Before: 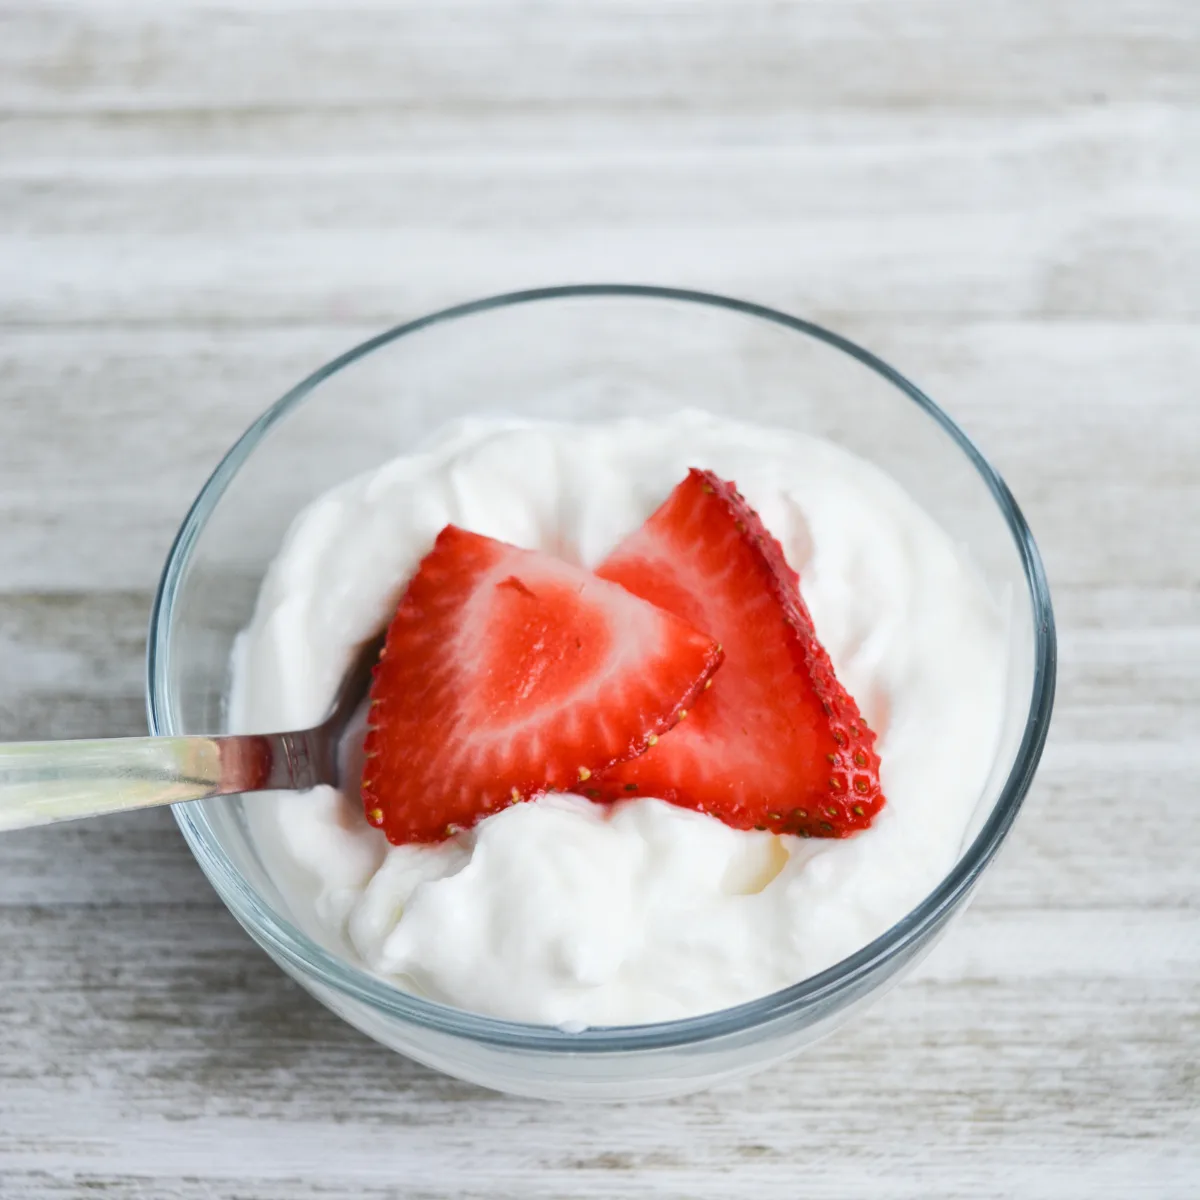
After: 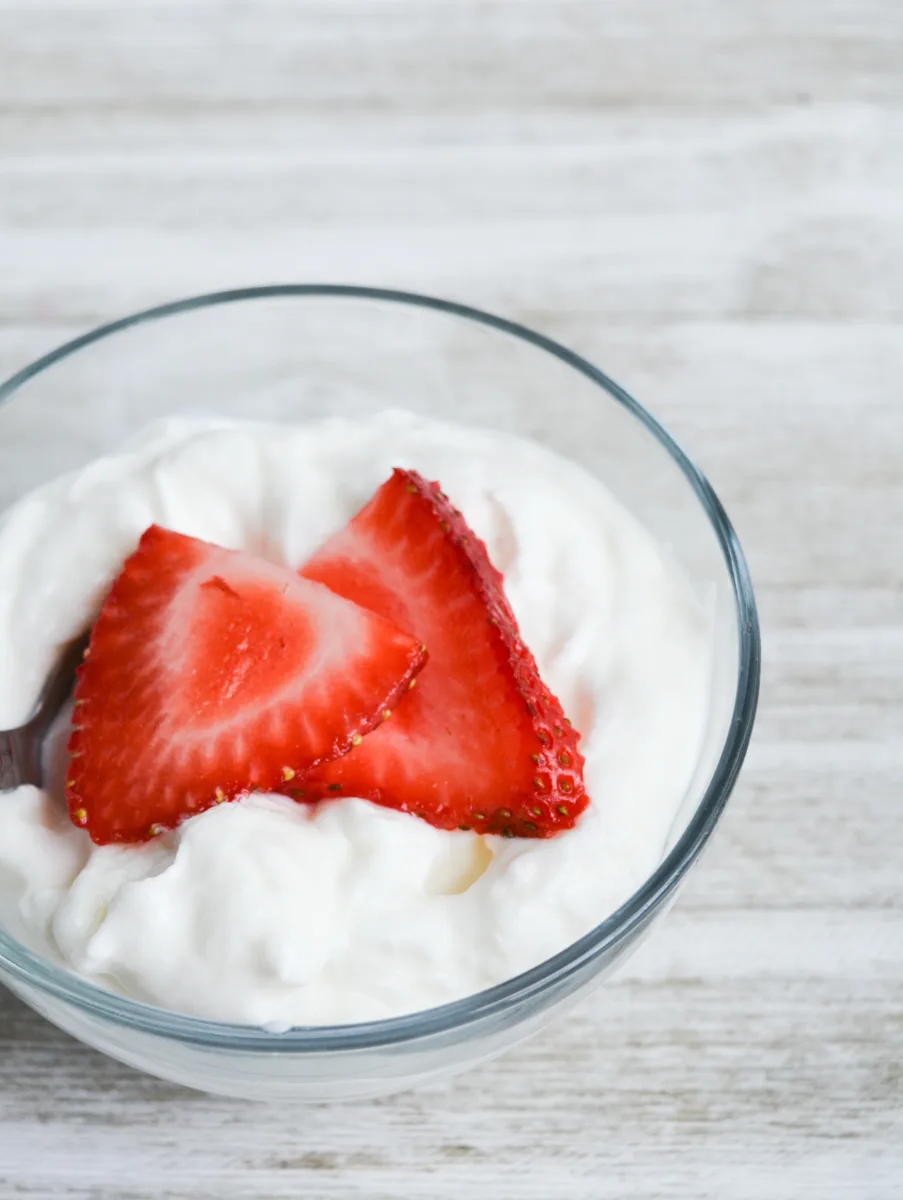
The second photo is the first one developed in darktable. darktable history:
crop and rotate: left 24.723%
